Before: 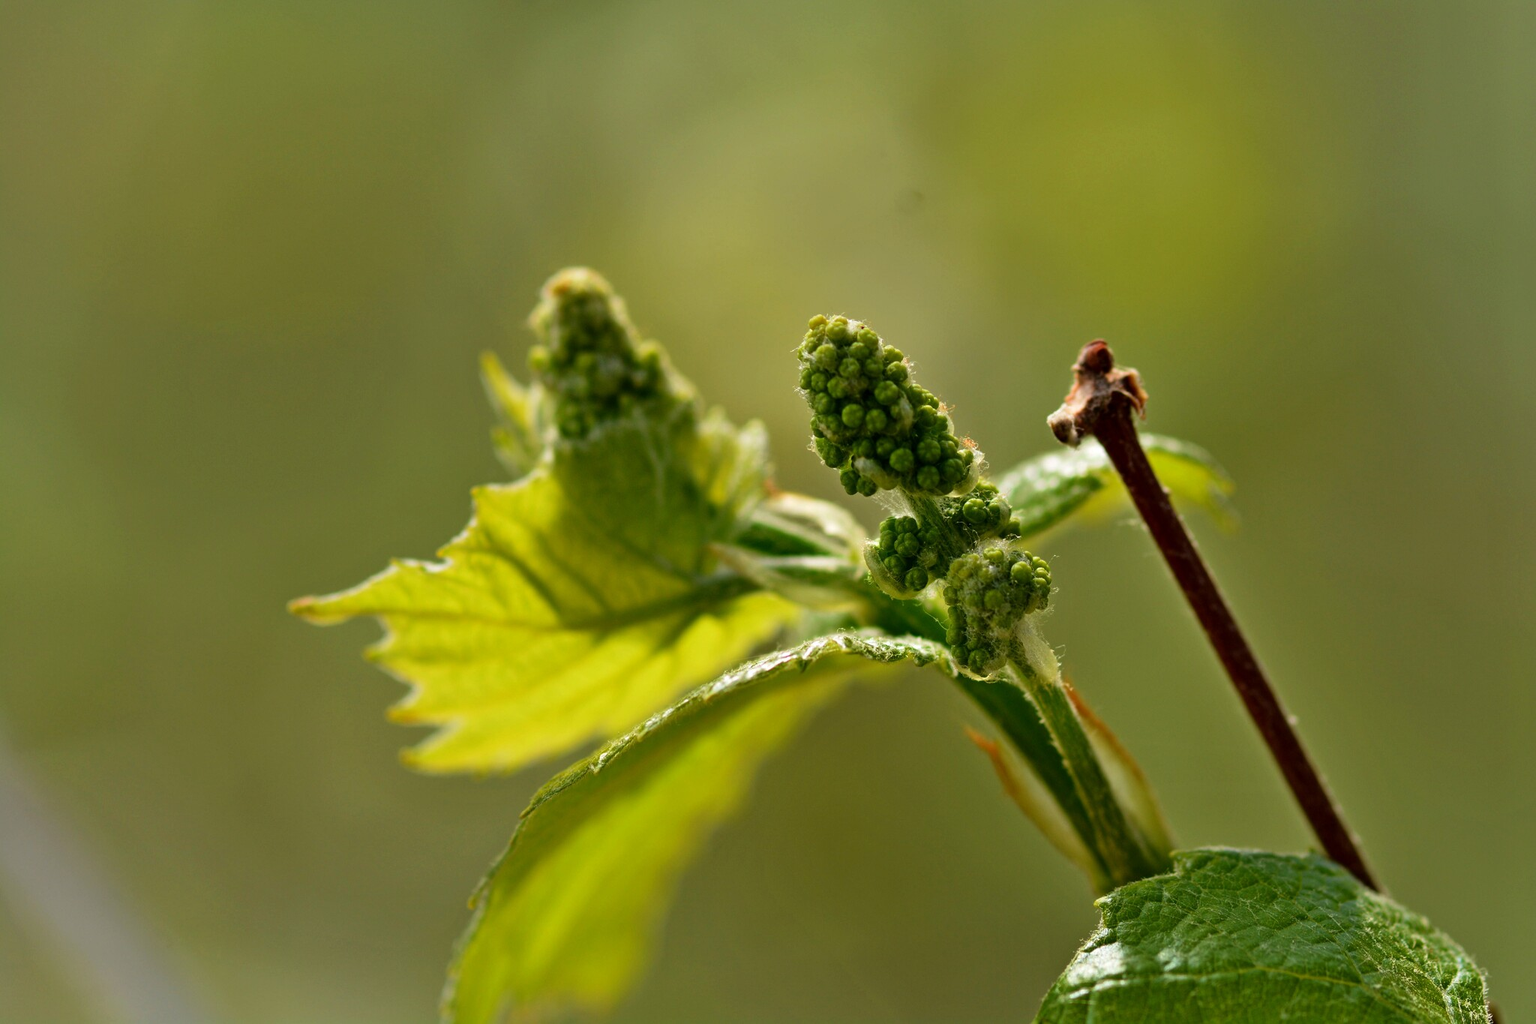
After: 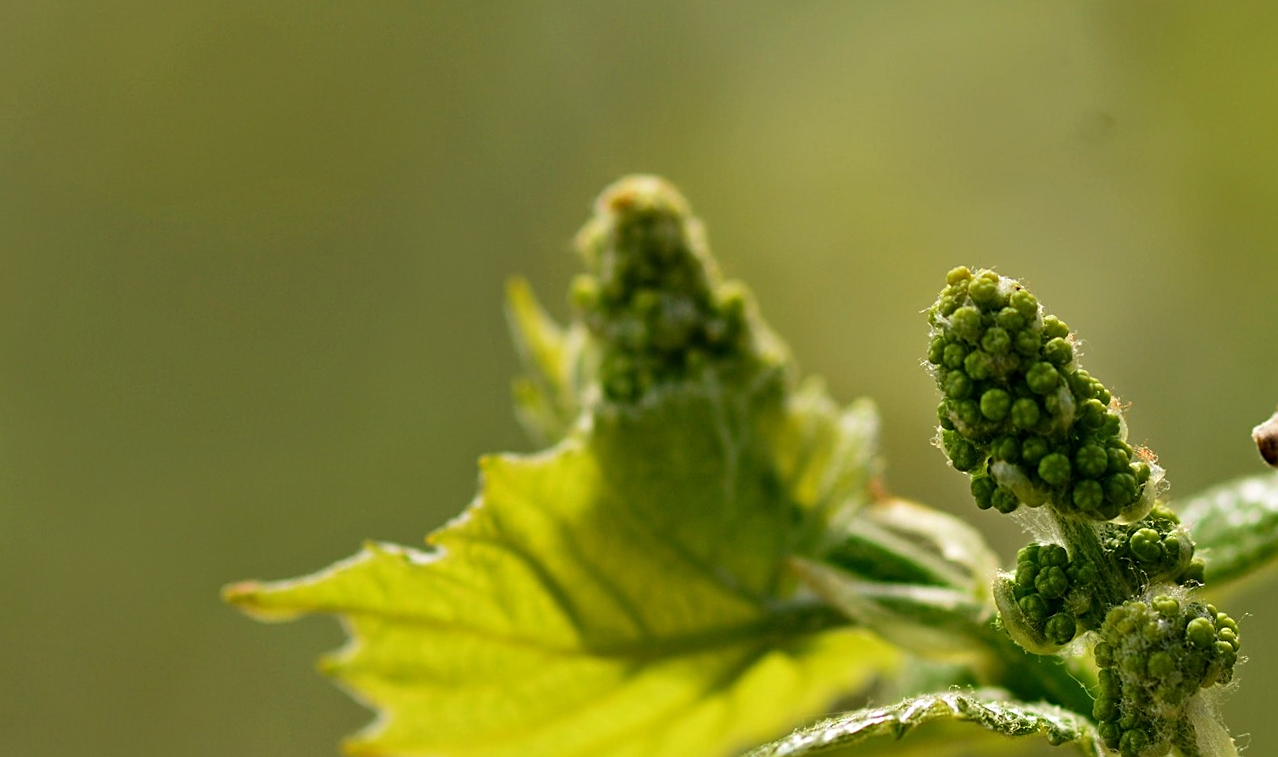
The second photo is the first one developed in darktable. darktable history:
crop and rotate: angle -4.99°, left 2.122%, top 6.945%, right 27.566%, bottom 30.519%
sharpen: on, module defaults
